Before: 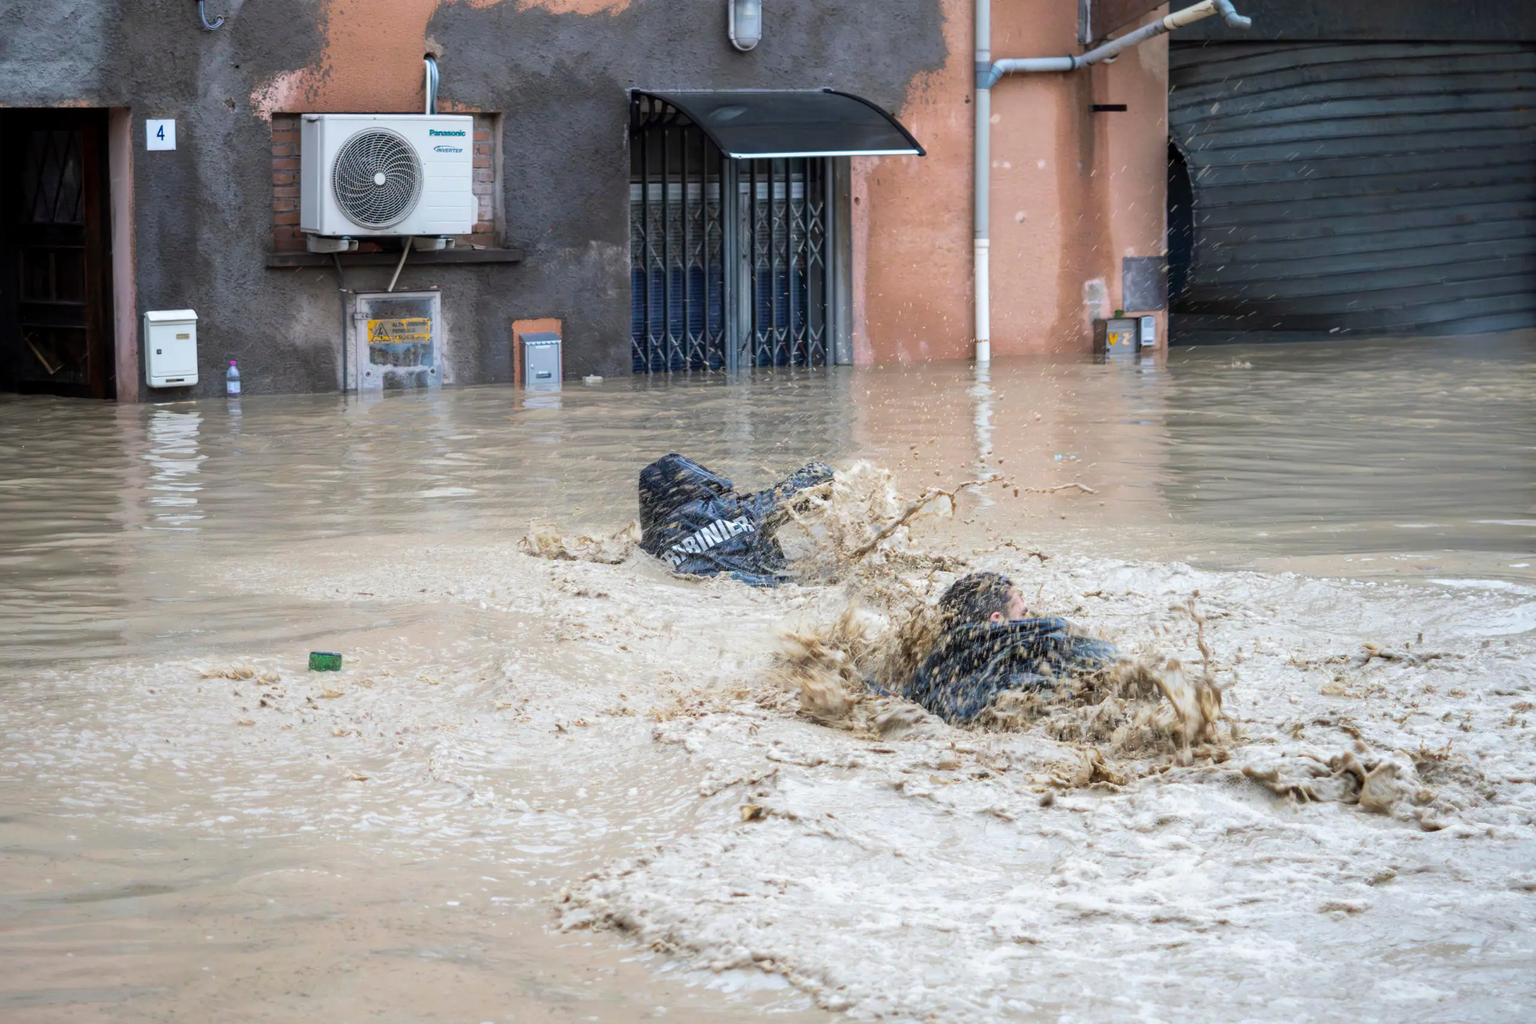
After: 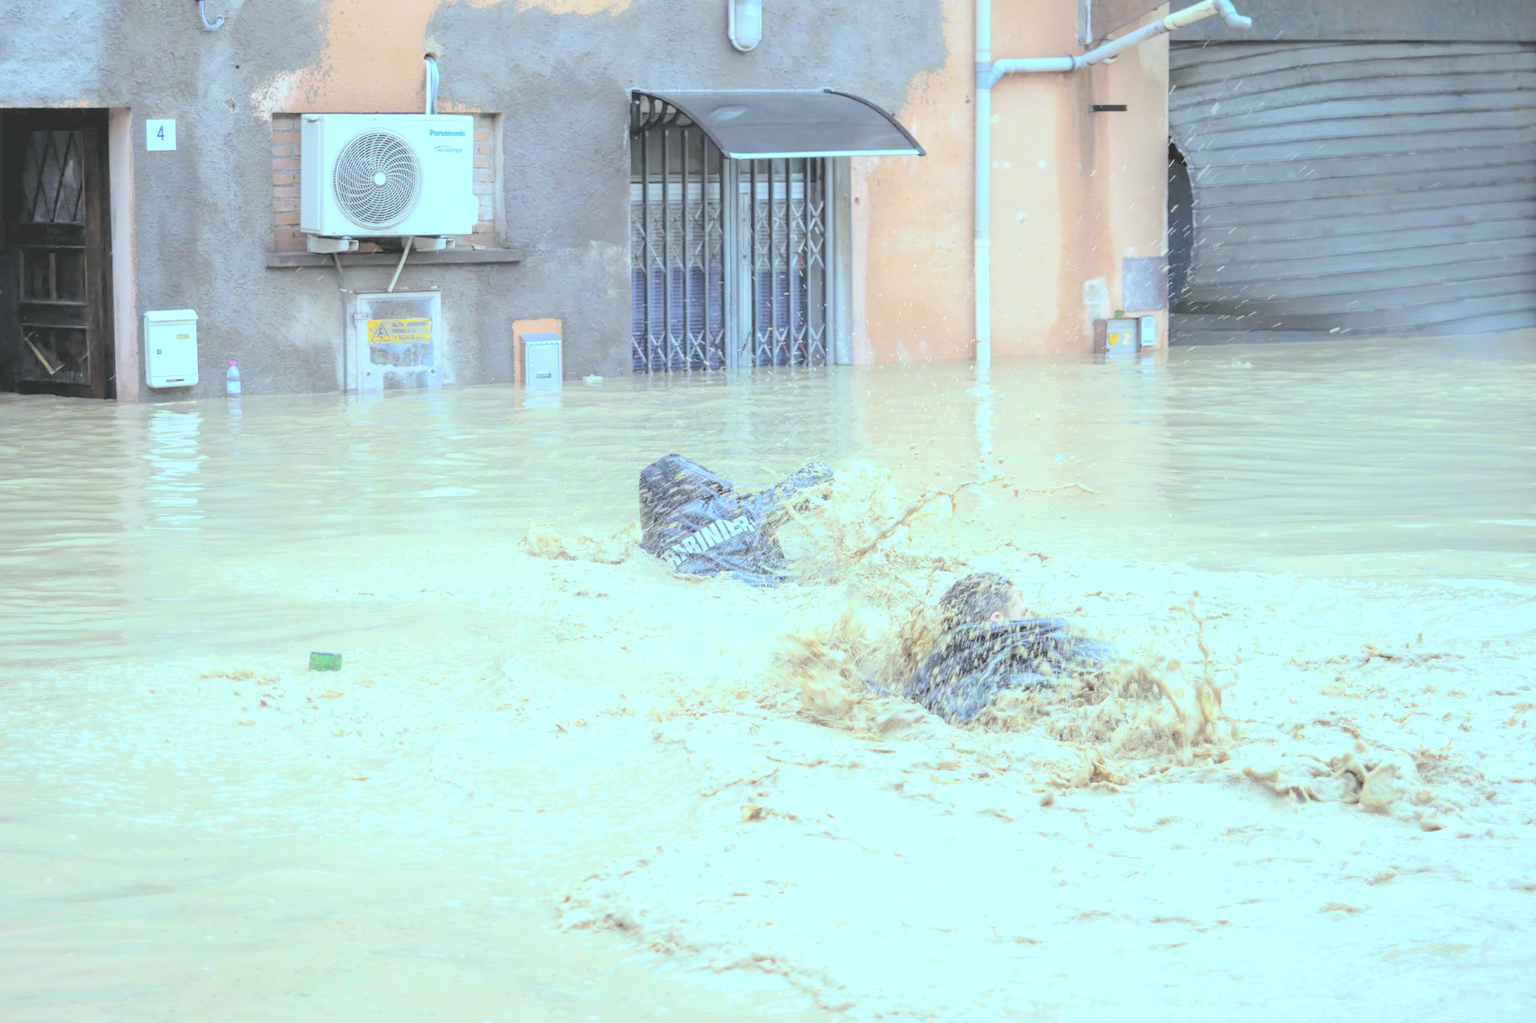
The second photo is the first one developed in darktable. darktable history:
contrast brightness saturation: brightness 1
color balance: mode lift, gamma, gain (sRGB), lift [0.997, 0.979, 1.021, 1.011], gamma [1, 1.084, 0.916, 0.998], gain [1, 0.87, 1.13, 1.101], contrast 4.55%, contrast fulcrum 38.24%, output saturation 104.09%
